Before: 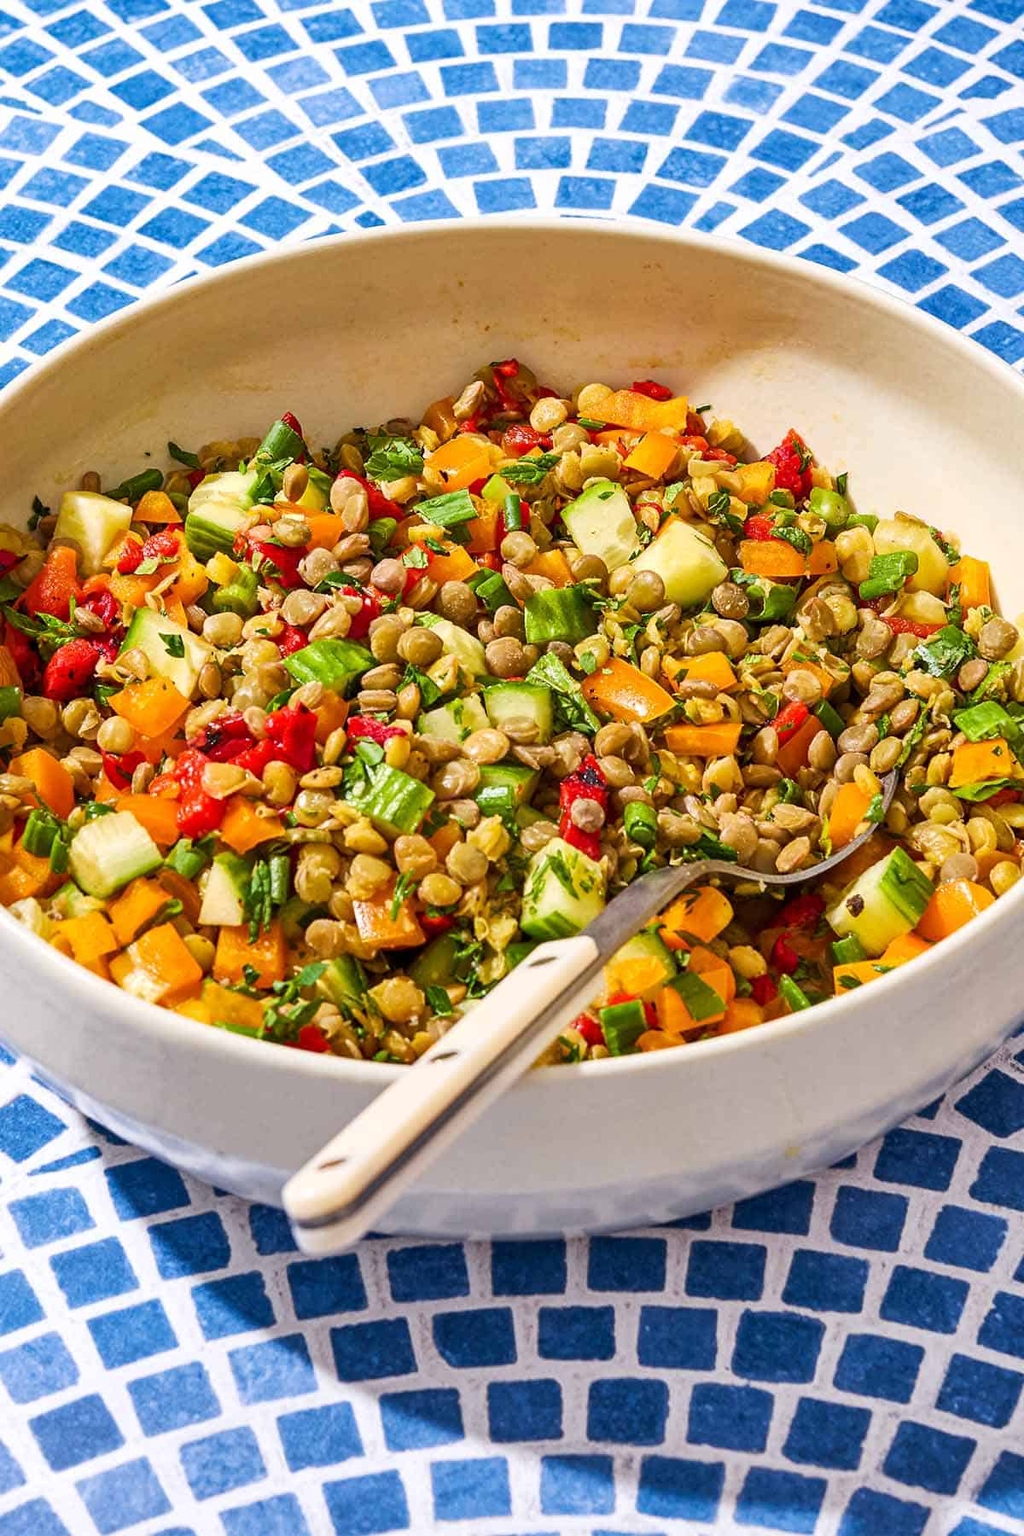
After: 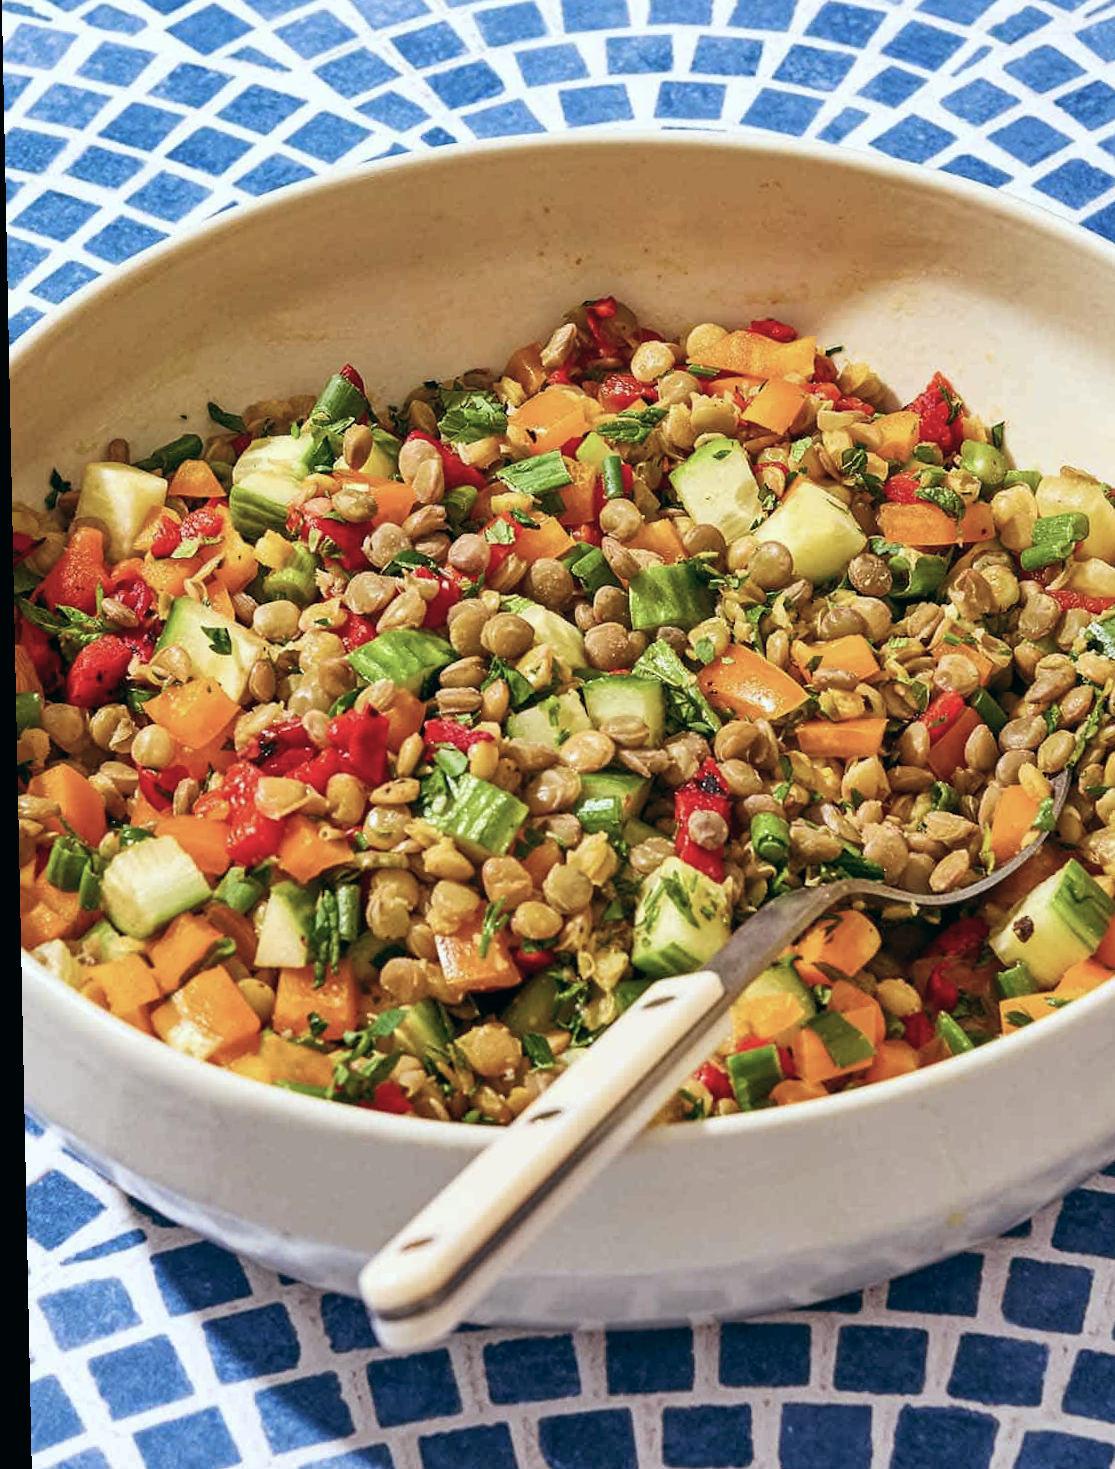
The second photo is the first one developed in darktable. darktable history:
crop: top 7.49%, right 9.717%, bottom 11.943%
color balance: lift [1, 0.994, 1.002, 1.006], gamma [0.957, 1.081, 1.016, 0.919], gain [0.97, 0.972, 1.01, 1.028], input saturation 91.06%, output saturation 79.8%
rotate and perspective: rotation -1.17°, automatic cropping off
color balance rgb: perceptual saturation grading › global saturation 10%, global vibrance 10%
